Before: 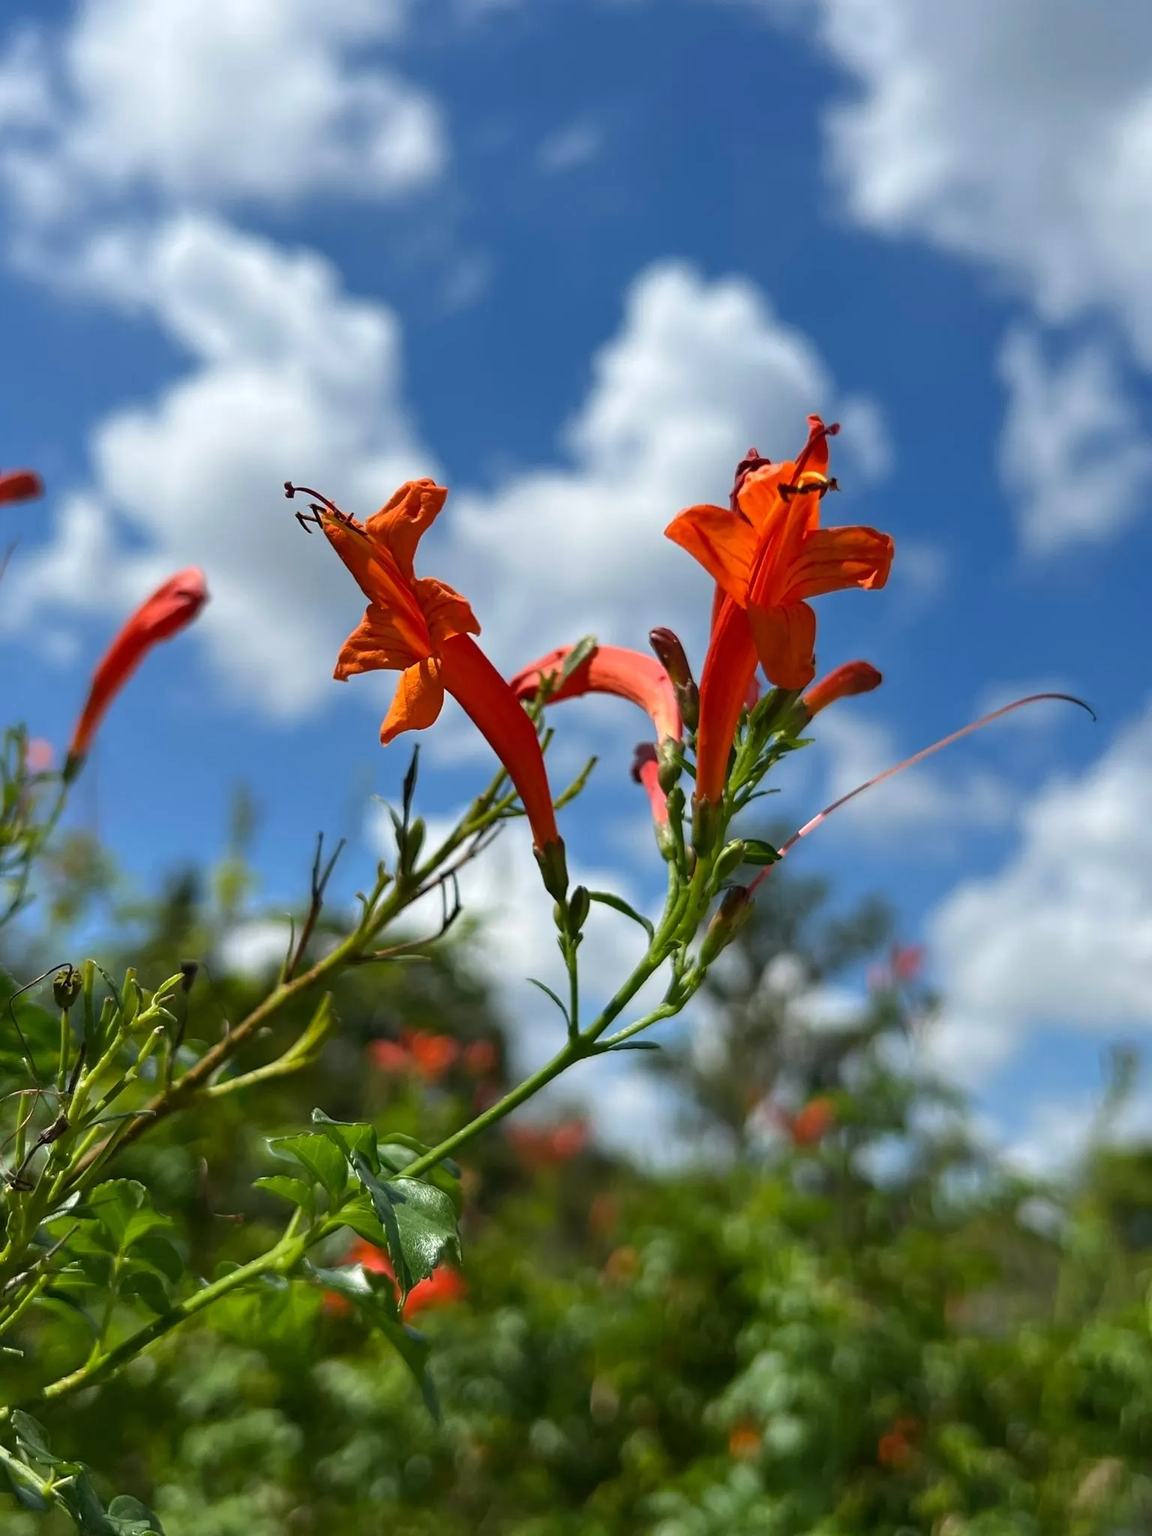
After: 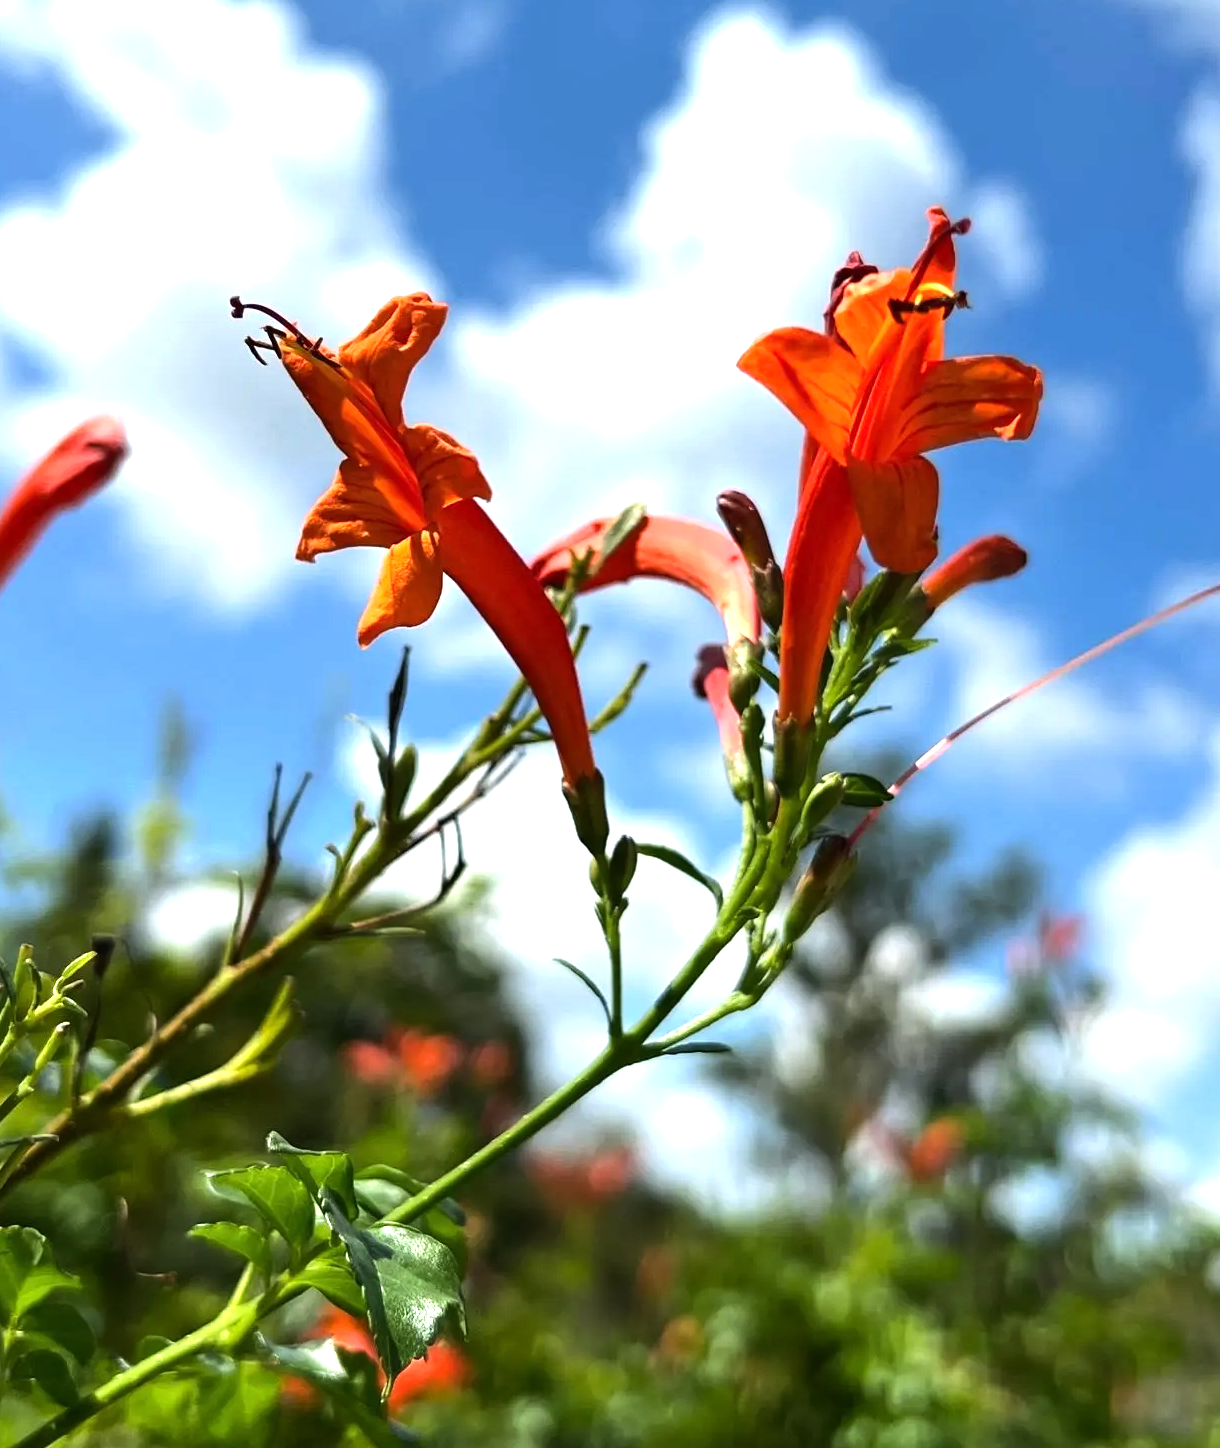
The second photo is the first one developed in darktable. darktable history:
tone equalizer: -8 EV -0.75 EV, -7 EV -0.7 EV, -6 EV -0.6 EV, -5 EV -0.4 EV, -3 EV 0.4 EV, -2 EV 0.6 EV, -1 EV 0.7 EV, +0 EV 0.75 EV, edges refinement/feathering 500, mask exposure compensation -1.57 EV, preserve details no
crop: left 9.712%, top 16.928%, right 10.845%, bottom 12.332%
exposure: exposure 0.426 EV, compensate highlight preservation false
